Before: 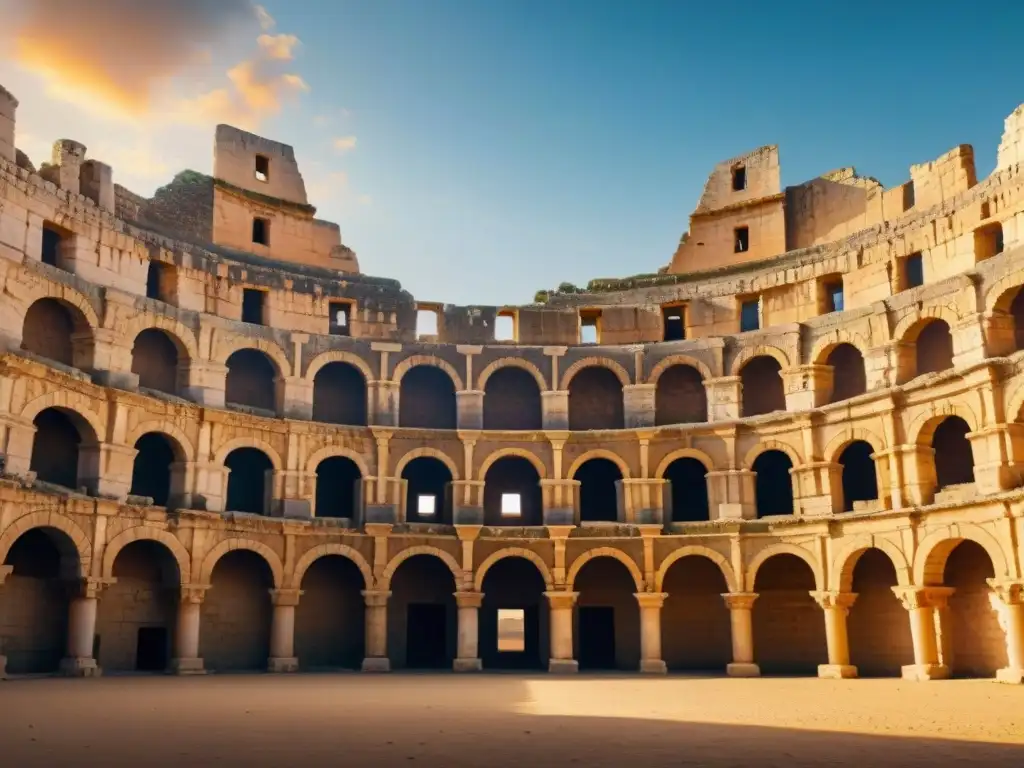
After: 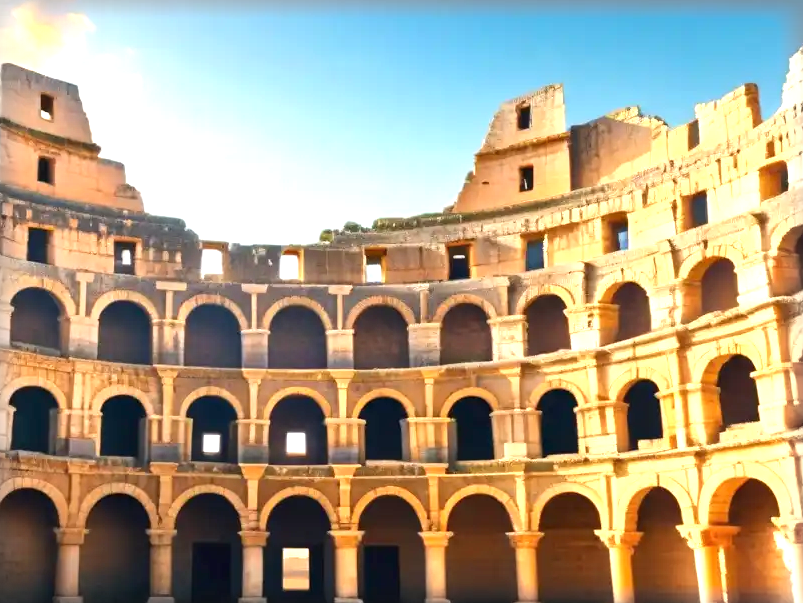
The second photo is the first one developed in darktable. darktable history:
exposure: black level correction 0, exposure 1.101 EV, compensate exposure bias true, compensate highlight preservation false
crop and rotate: left 21.045%, top 8.039%, right 0.491%, bottom 13.428%
vignetting: fall-off start 93.82%, fall-off radius 6.29%, brightness -0.287, automatic ratio true, width/height ratio 1.331, shape 0.042
